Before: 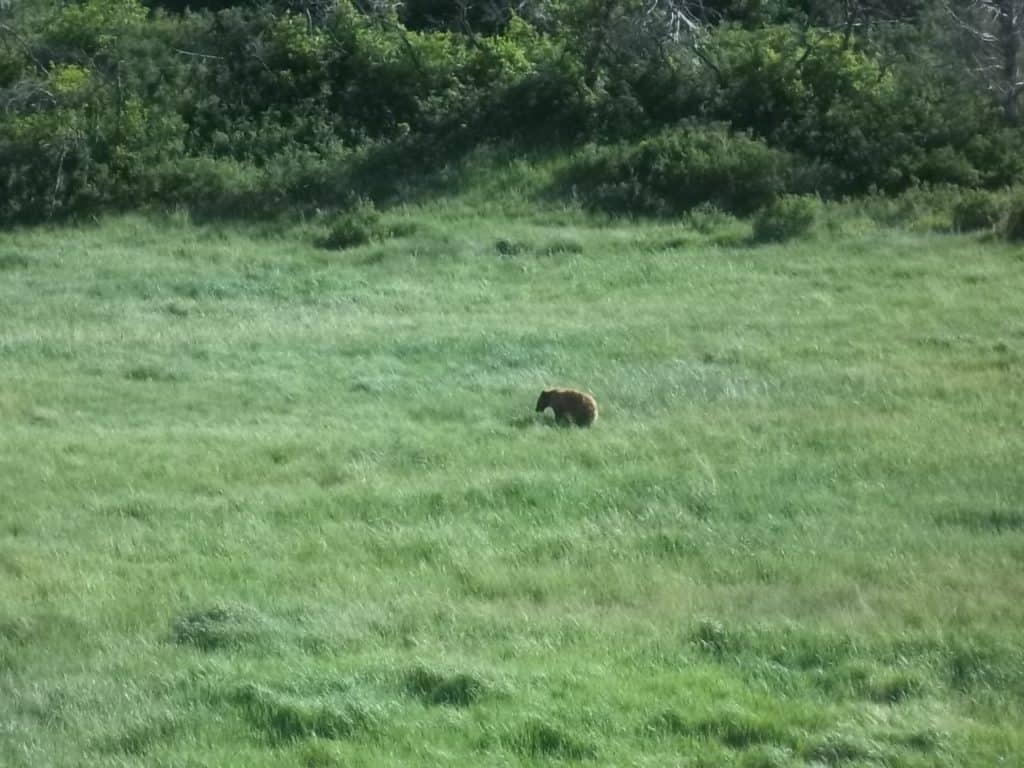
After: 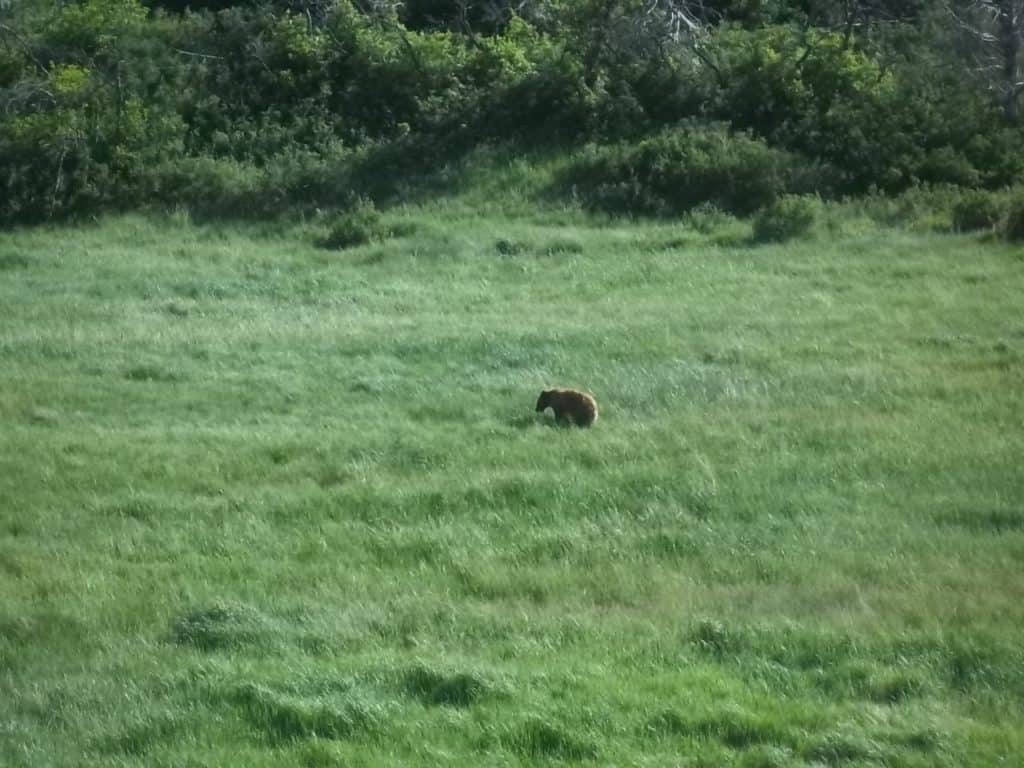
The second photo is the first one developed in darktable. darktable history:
vignetting: fall-off start 68.48%, fall-off radius 30.62%, brightness -0.229, saturation 0.134, width/height ratio 0.991, shape 0.858, unbound false
shadows and highlights: shadows 20.8, highlights -82.67, soften with gaussian
